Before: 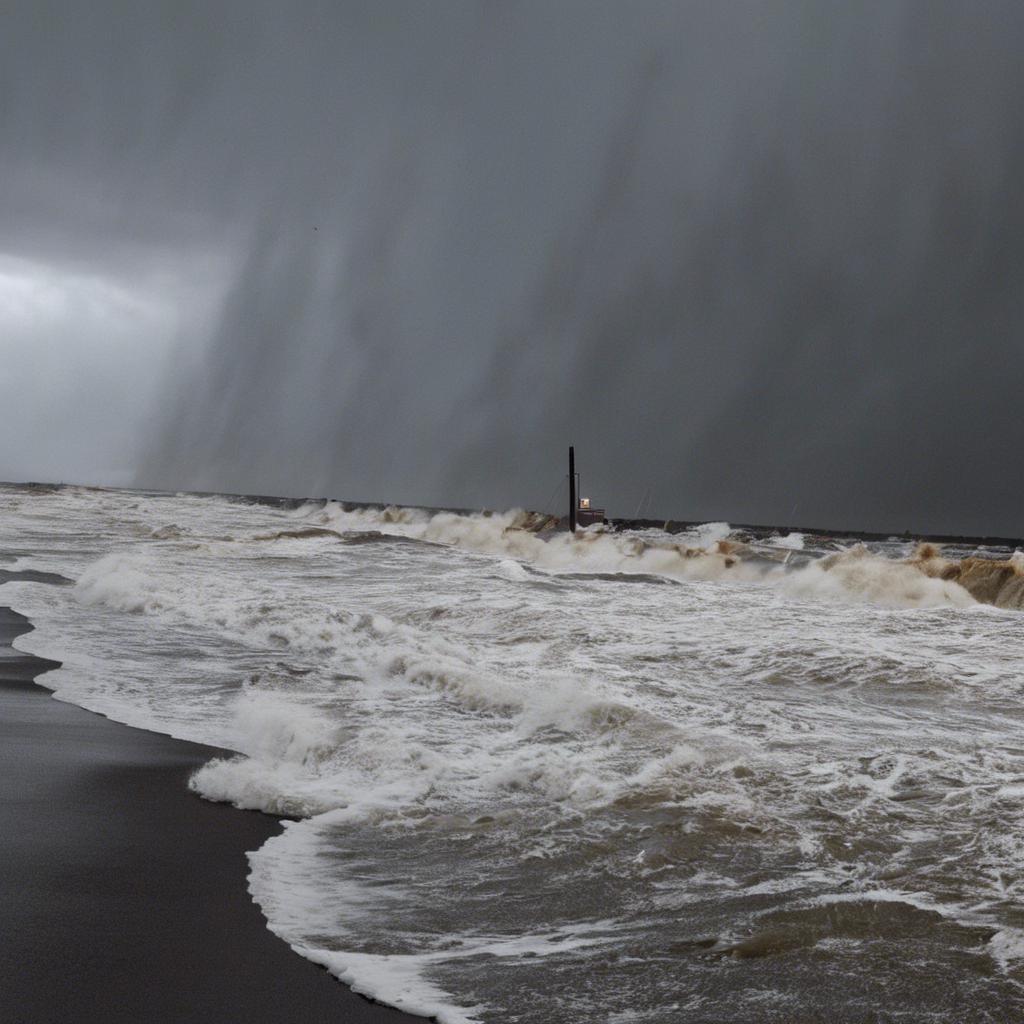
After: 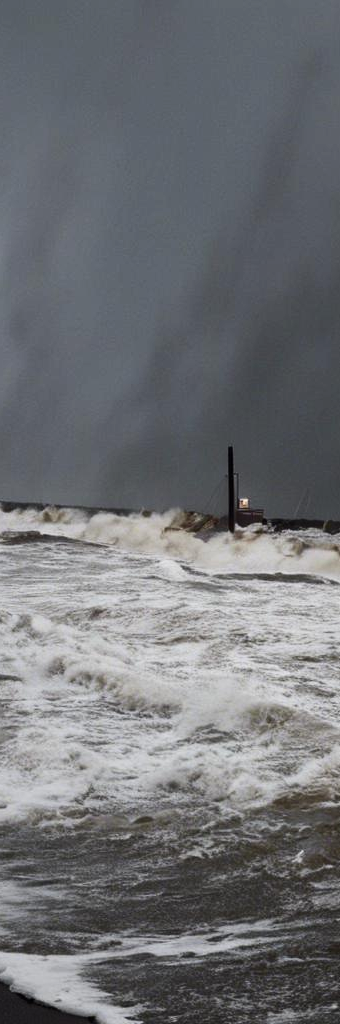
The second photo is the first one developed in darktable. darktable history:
crop: left 33.36%, right 33.36%
tone equalizer: on, module defaults
contrast brightness saturation: contrast 0.22
